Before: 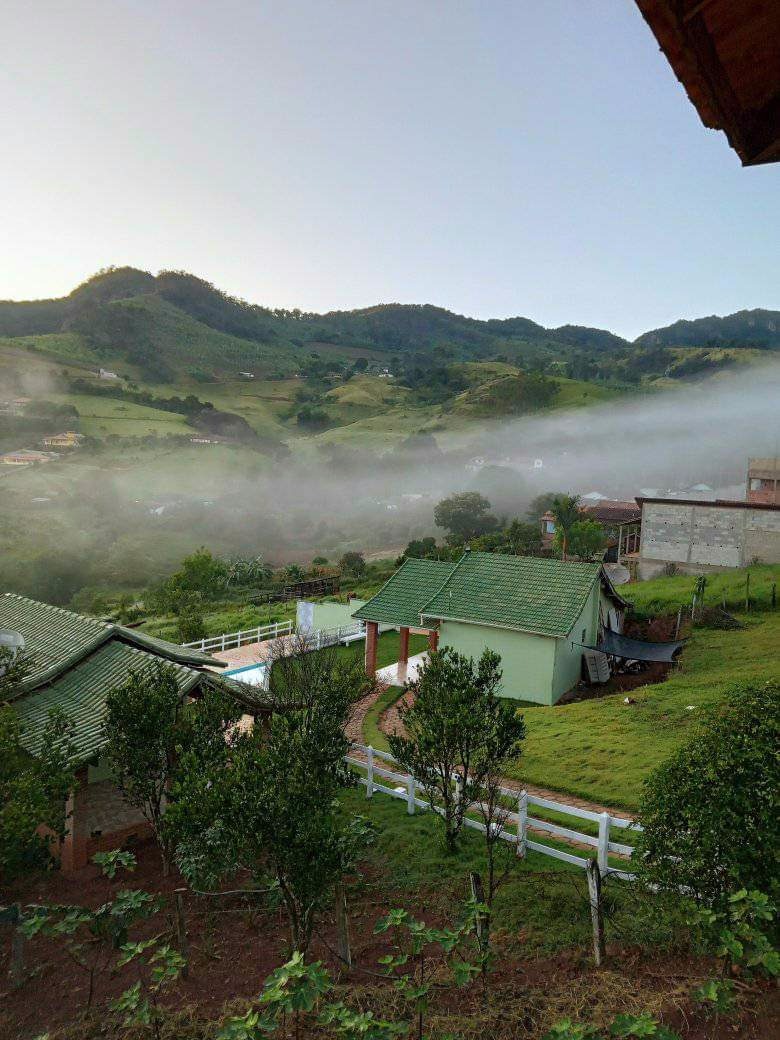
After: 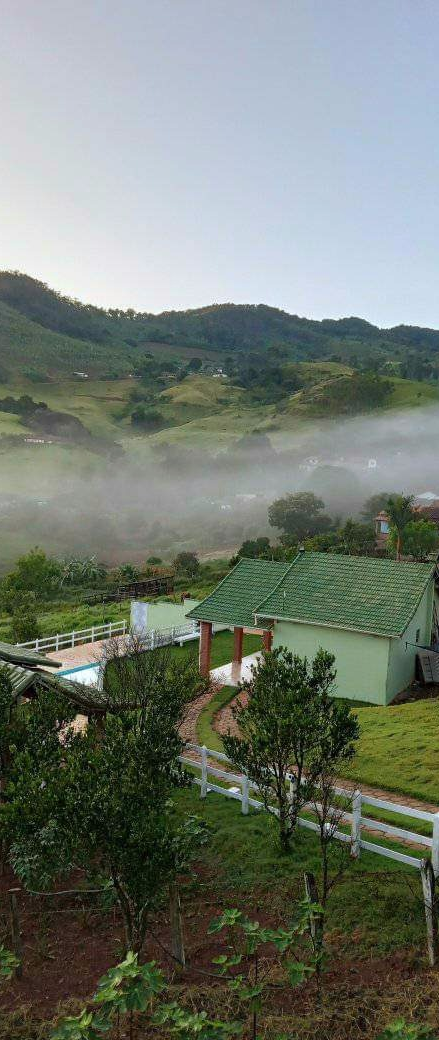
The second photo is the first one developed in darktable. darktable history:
crop: left 21.387%, right 22.325%
